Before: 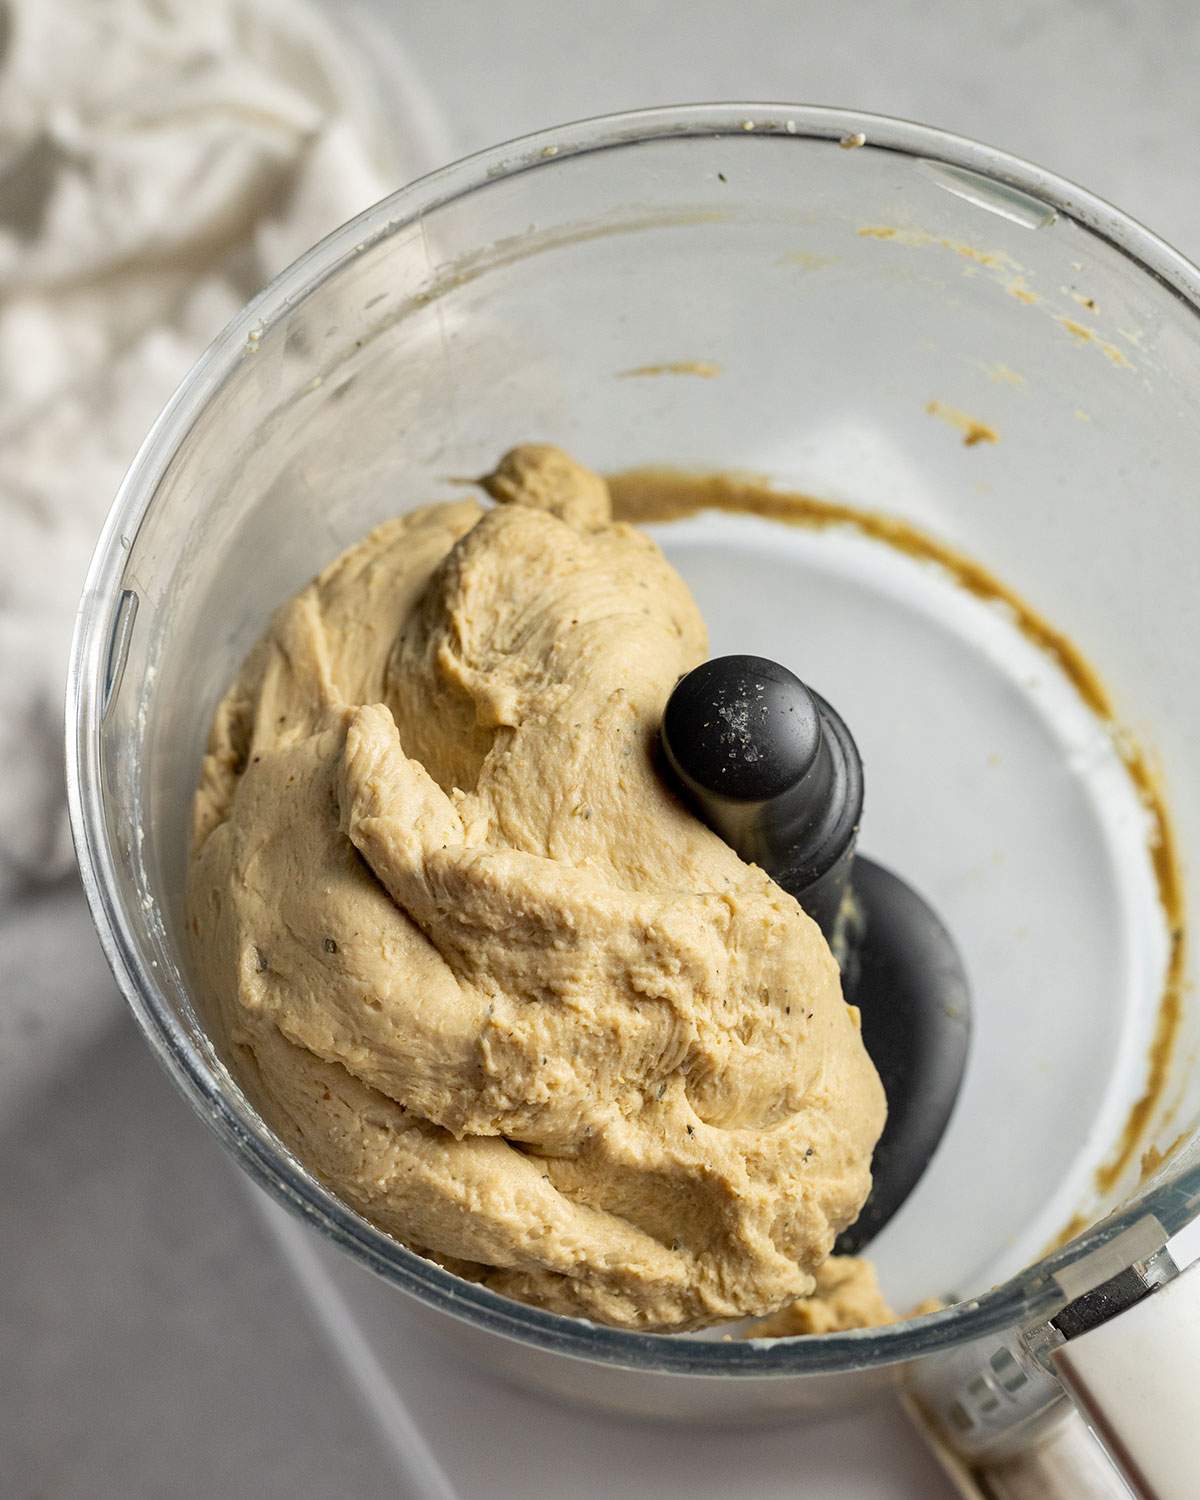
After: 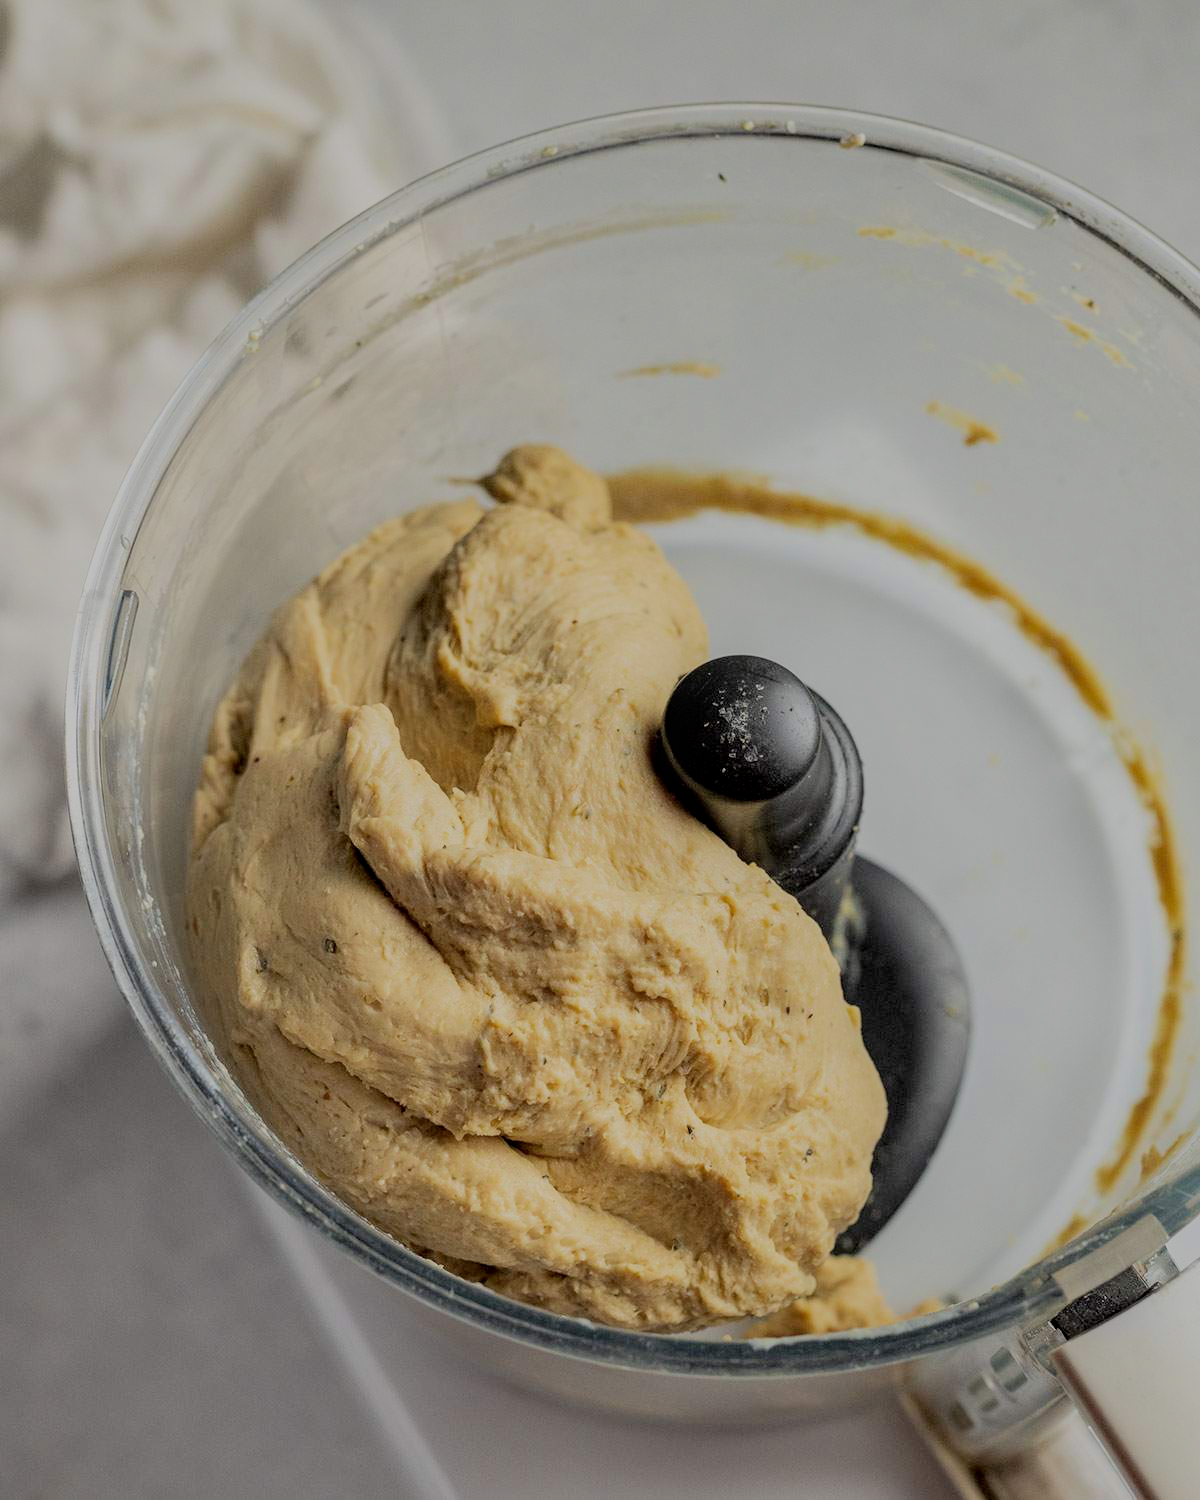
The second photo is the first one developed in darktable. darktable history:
local contrast: on, module defaults
filmic rgb: black relative exposure -8 EV, white relative exposure 8.02 EV, hardness 2.45, latitude 10.68%, contrast 0.728, highlights saturation mix 9.11%, shadows ↔ highlights balance 2.06%, color science v6 (2022)
